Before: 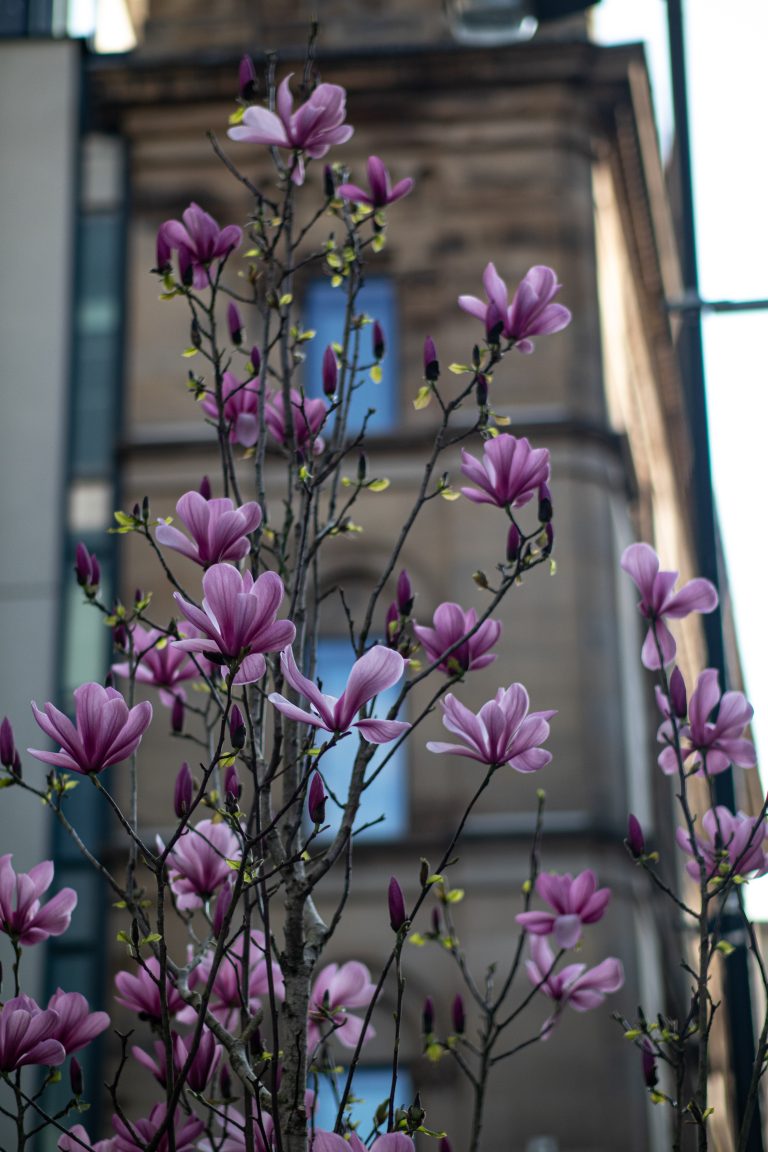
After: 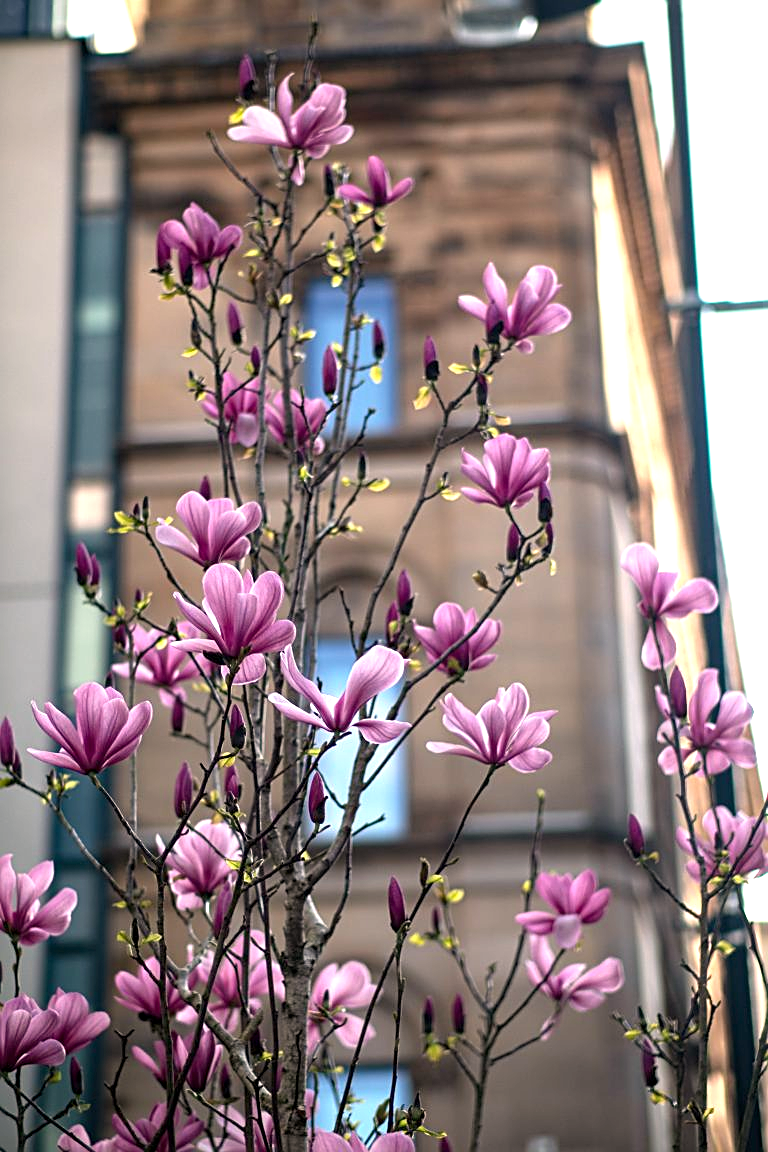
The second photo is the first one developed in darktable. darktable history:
white balance: red 1.127, blue 0.943
sharpen: on, module defaults
exposure: black level correction 0.001, exposure 1.116 EV, compensate highlight preservation false
